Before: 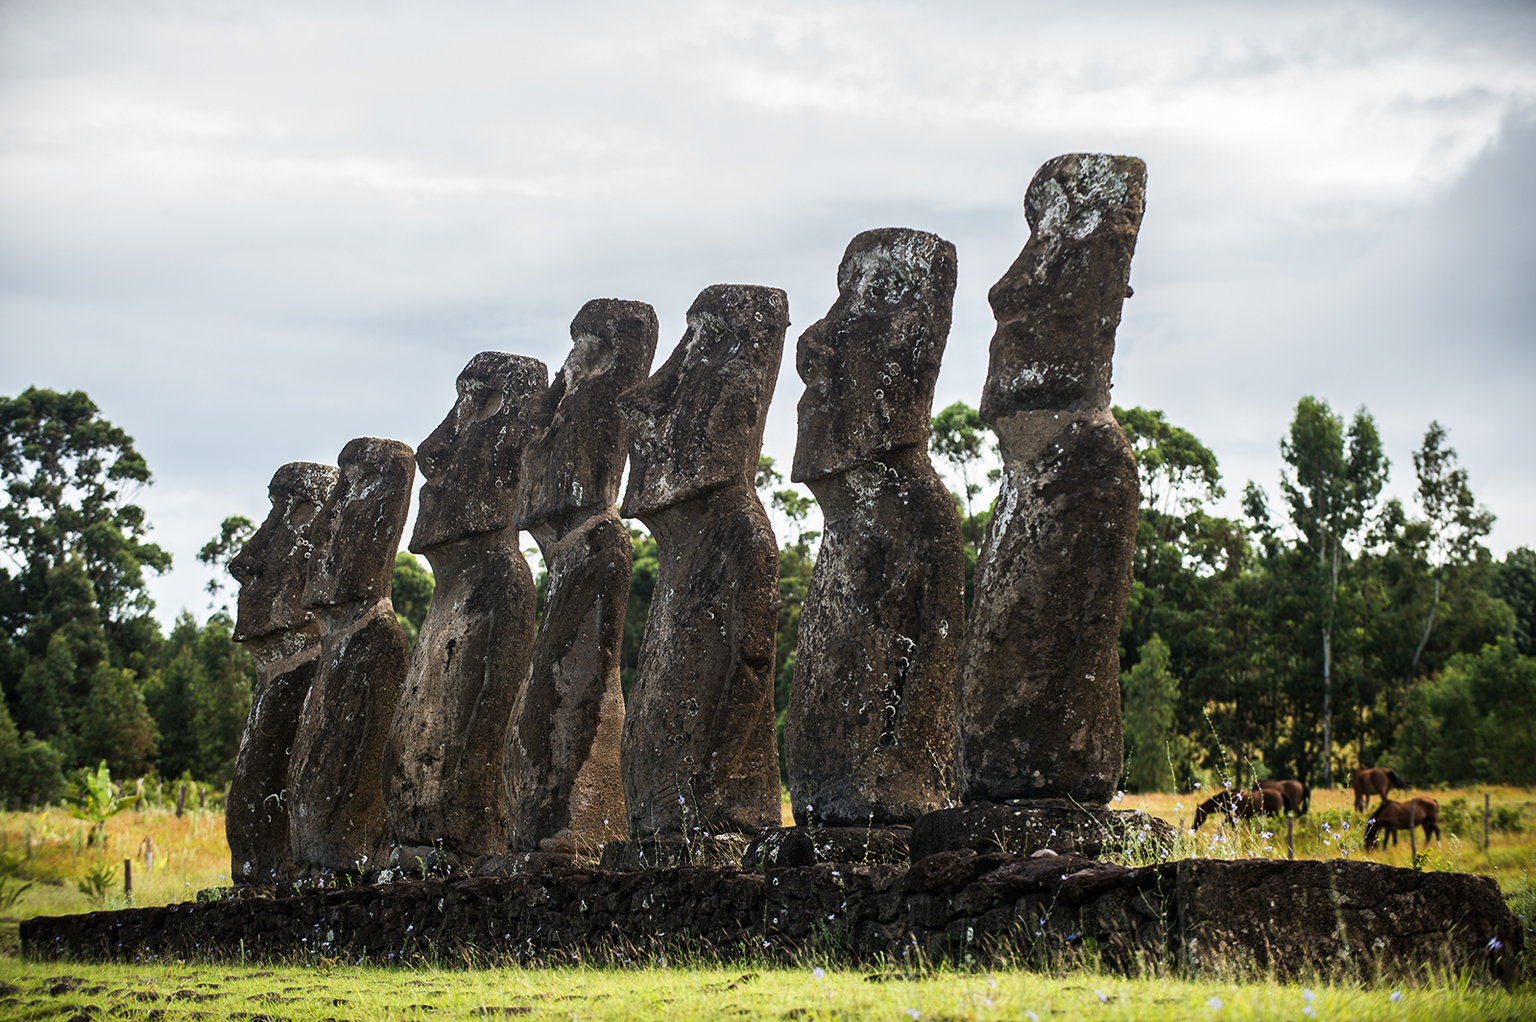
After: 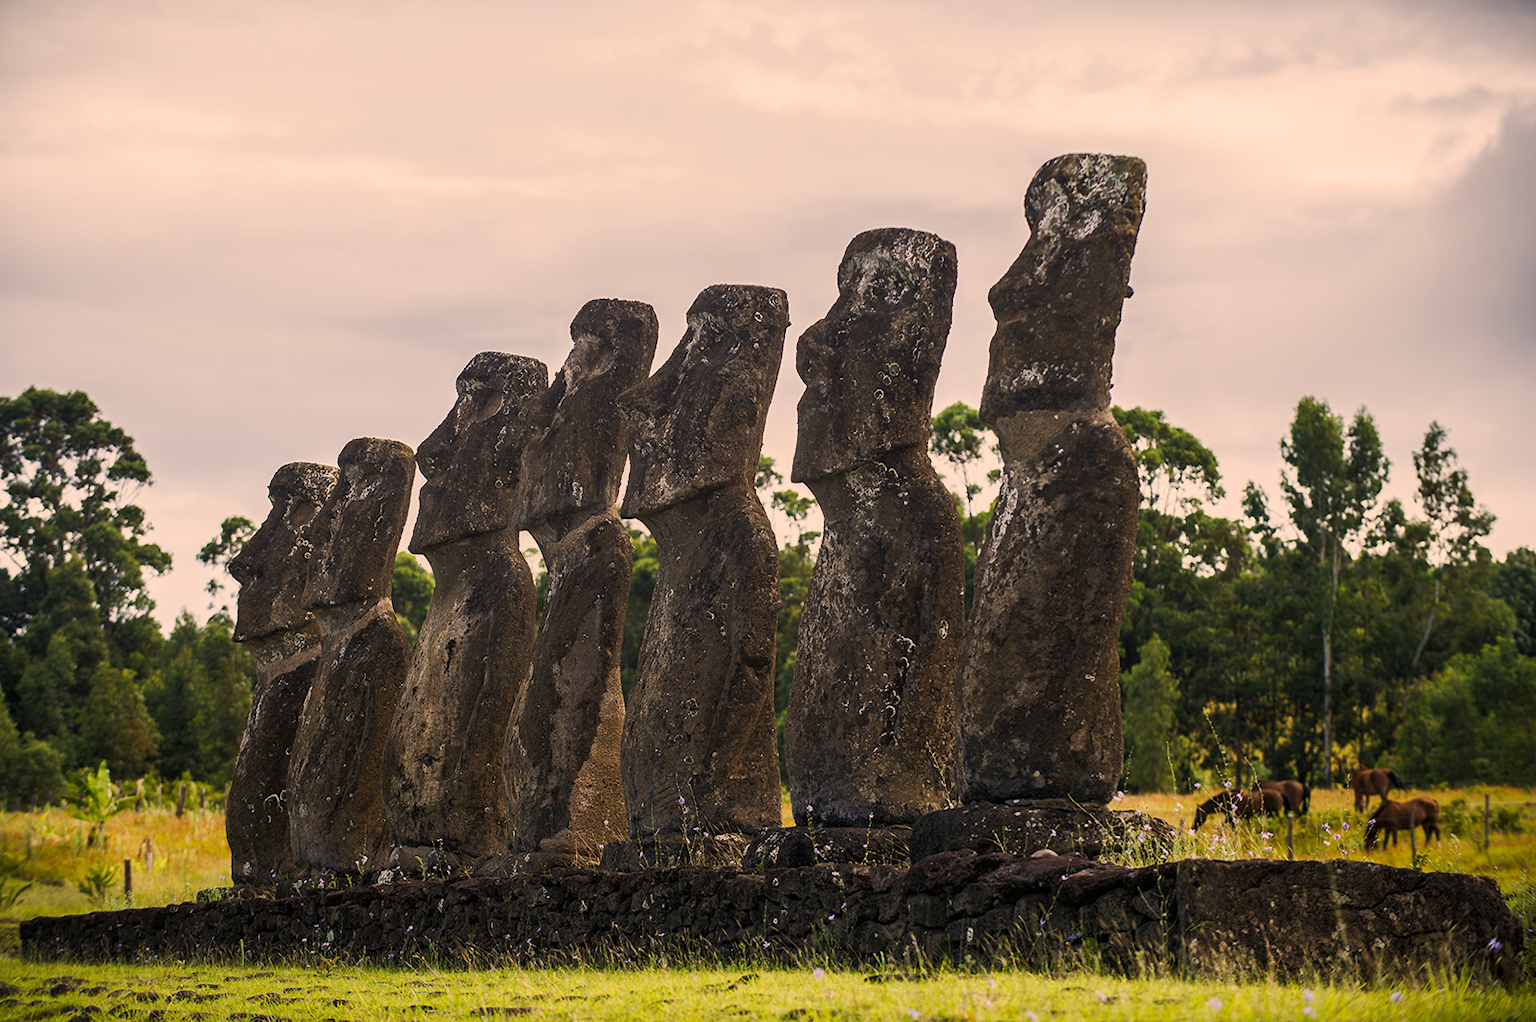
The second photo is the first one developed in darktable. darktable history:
tone equalizer: -8 EV 0.226 EV, -7 EV 0.455 EV, -6 EV 0.394 EV, -5 EV 0.255 EV, -3 EV -0.284 EV, -2 EV -0.396 EV, -1 EV -0.441 EV, +0 EV -0.24 EV
color calibration: x 0.37, y 0.382, temperature 4303.78 K
color correction: highlights a* 14.97, highlights b* 31.75
